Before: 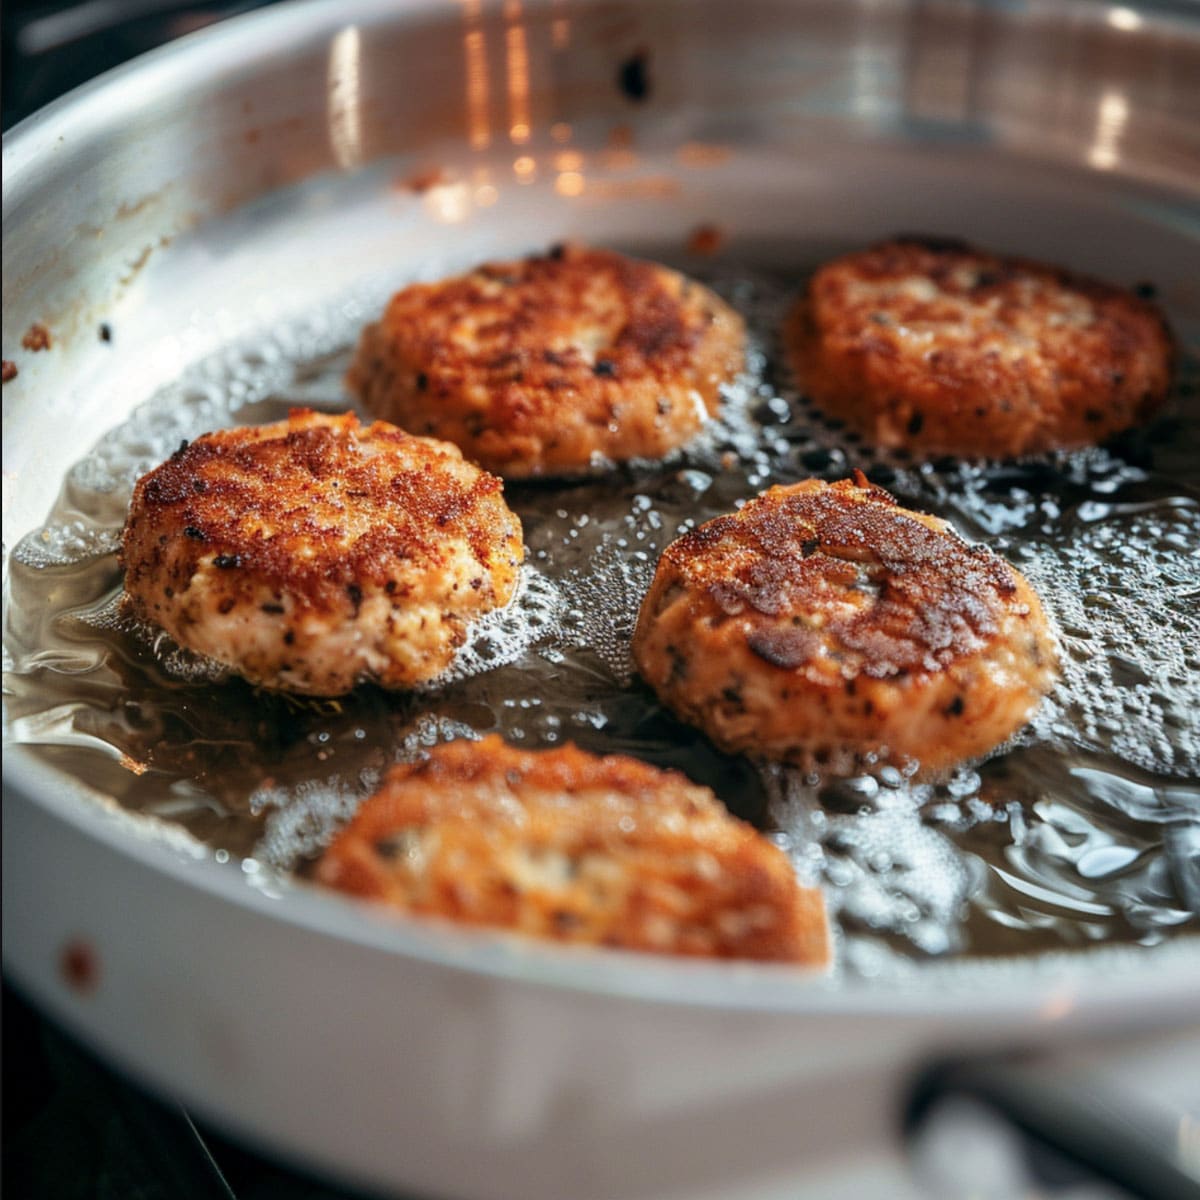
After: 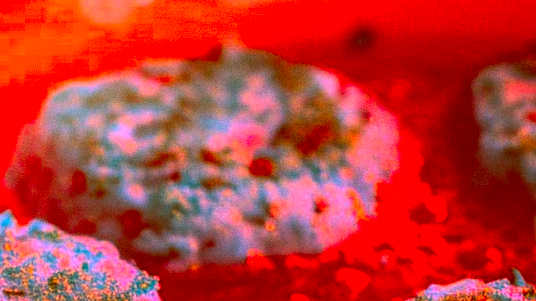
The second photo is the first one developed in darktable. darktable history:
color correction: highlights a* -39.68, highlights b* -40, shadows a* -40, shadows b* -40, saturation -3
local contrast: on, module defaults
contrast brightness saturation: saturation -0.05
bloom: on, module defaults
grain: strength 26%
crop: left 28.64%, top 16.832%, right 26.637%, bottom 58.055%
